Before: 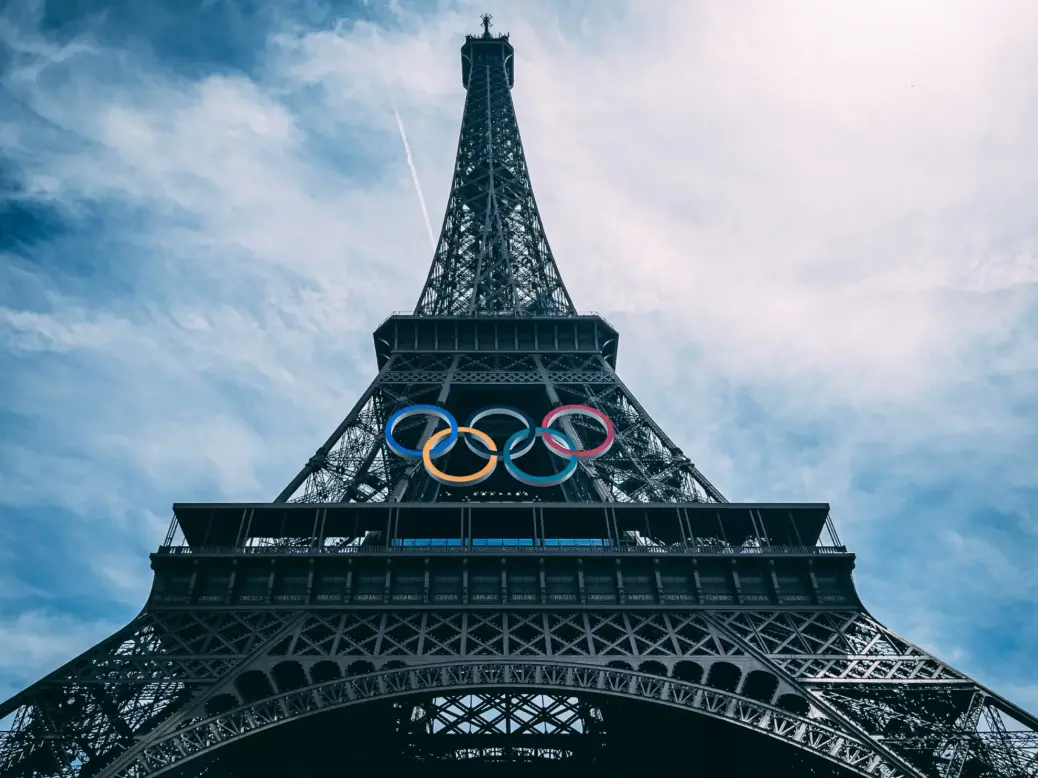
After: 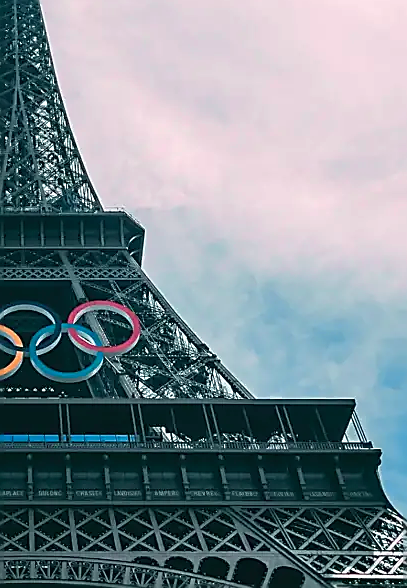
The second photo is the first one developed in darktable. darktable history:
crop: left 45.721%, top 13.393%, right 14.118%, bottom 10.01%
sharpen: radius 1.4, amount 1.25, threshold 0.7
tone curve: curves: ch0 [(0, 0) (0.045, 0.074) (0.883, 0.858) (1, 1)]; ch1 [(0, 0) (0.149, 0.074) (0.379, 0.327) (0.427, 0.401) (0.489, 0.479) (0.505, 0.515) (0.537, 0.573) (0.563, 0.599) (1, 1)]; ch2 [(0, 0) (0.307, 0.298) (0.388, 0.375) (0.443, 0.456) (0.485, 0.492) (1, 1)], color space Lab, independent channels, preserve colors none
exposure: compensate highlight preservation false
